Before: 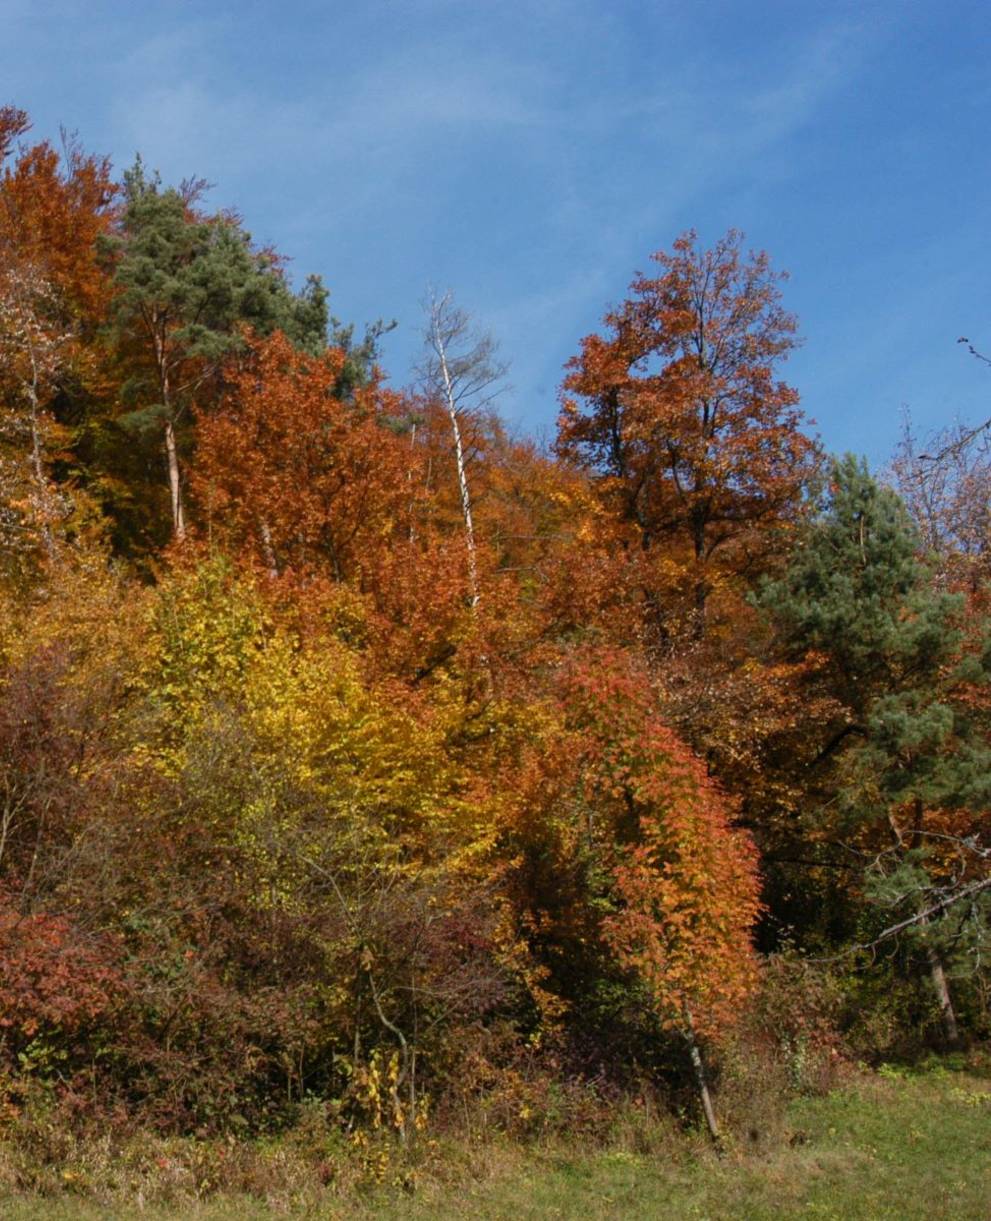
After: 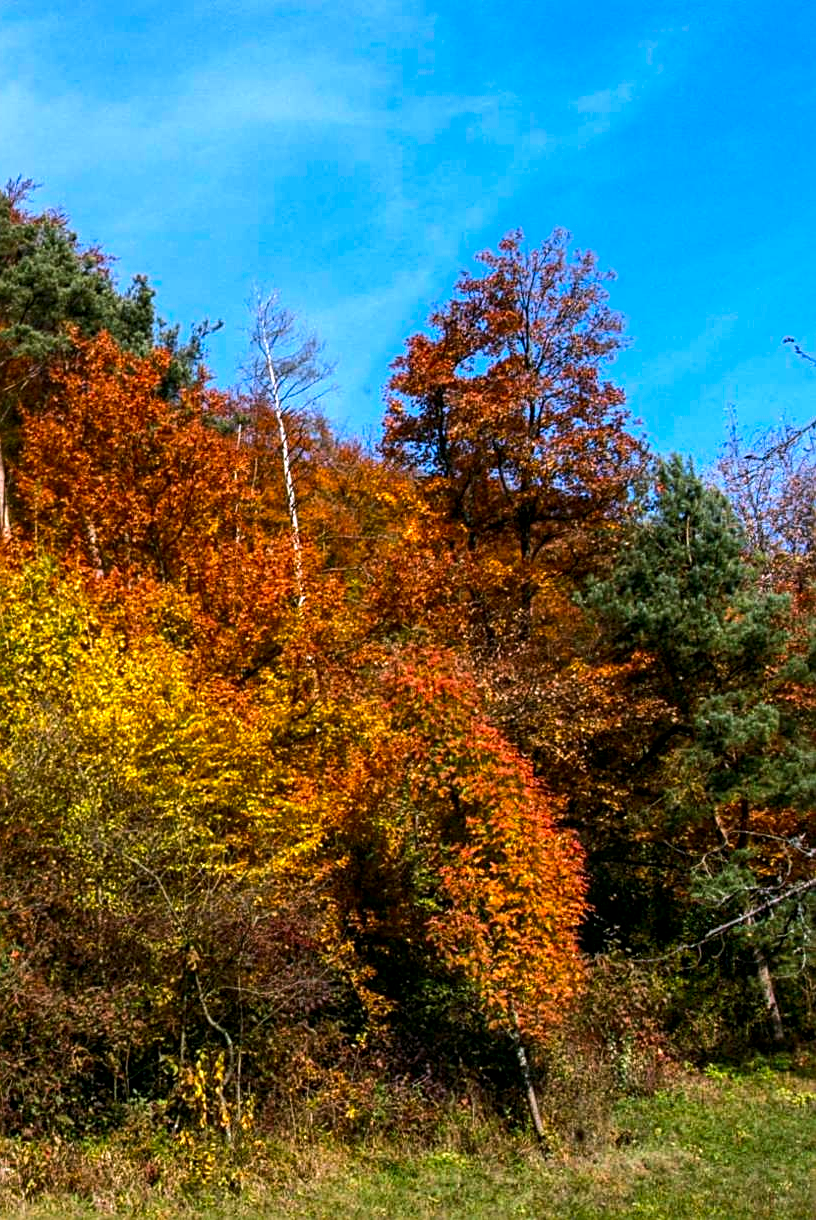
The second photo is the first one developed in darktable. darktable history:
white balance: red 1.066, blue 1.119
color correction: highlights a* -7.33, highlights b* 1.26, shadows a* -3.55, saturation 1.4
crop: left 17.582%, bottom 0.031%
tone equalizer: -8 EV -0.75 EV, -7 EV -0.7 EV, -6 EV -0.6 EV, -5 EV -0.4 EV, -3 EV 0.4 EV, -2 EV 0.6 EV, -1 EV 0.7 EV, +0 EV 0.75 EV, edges refinement/feathering 500, mask exposure compensation -1.57 EV, preserve details no
local contrast: highlights 25%, detail 130%
sharpen: on, module defaults
